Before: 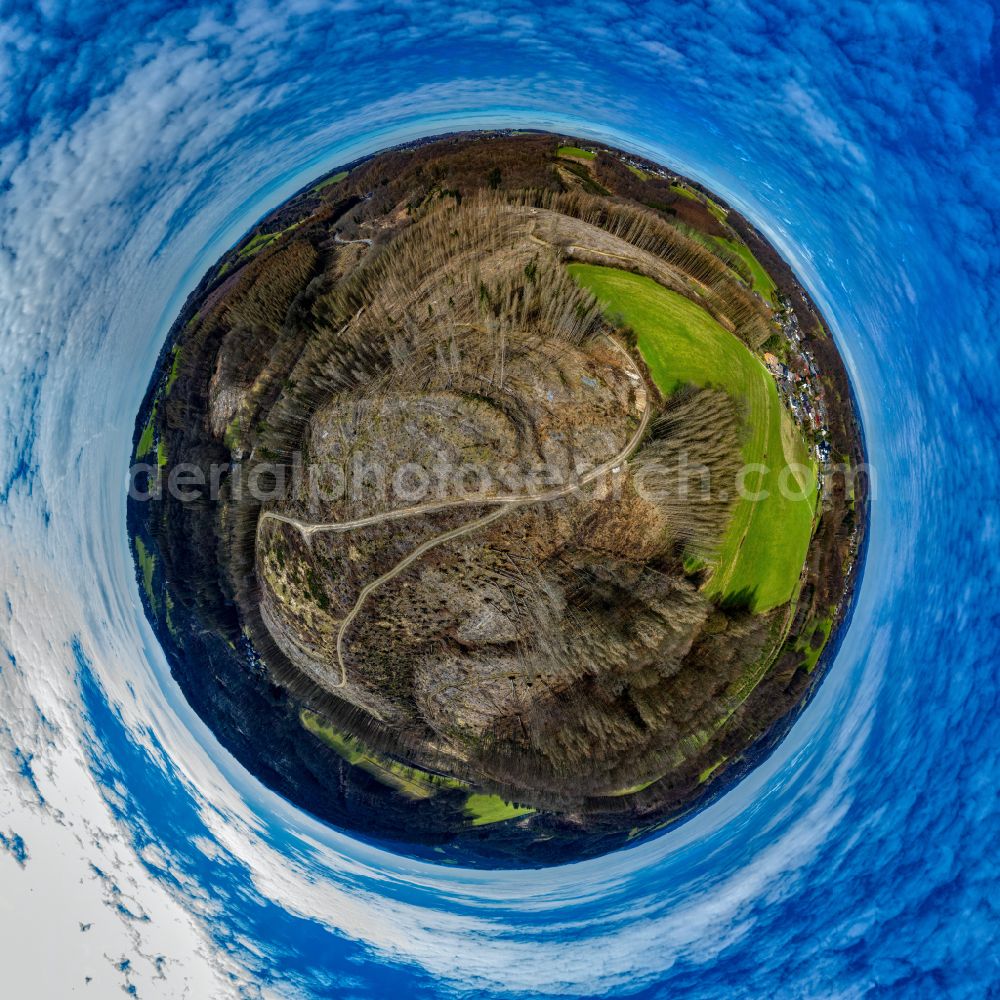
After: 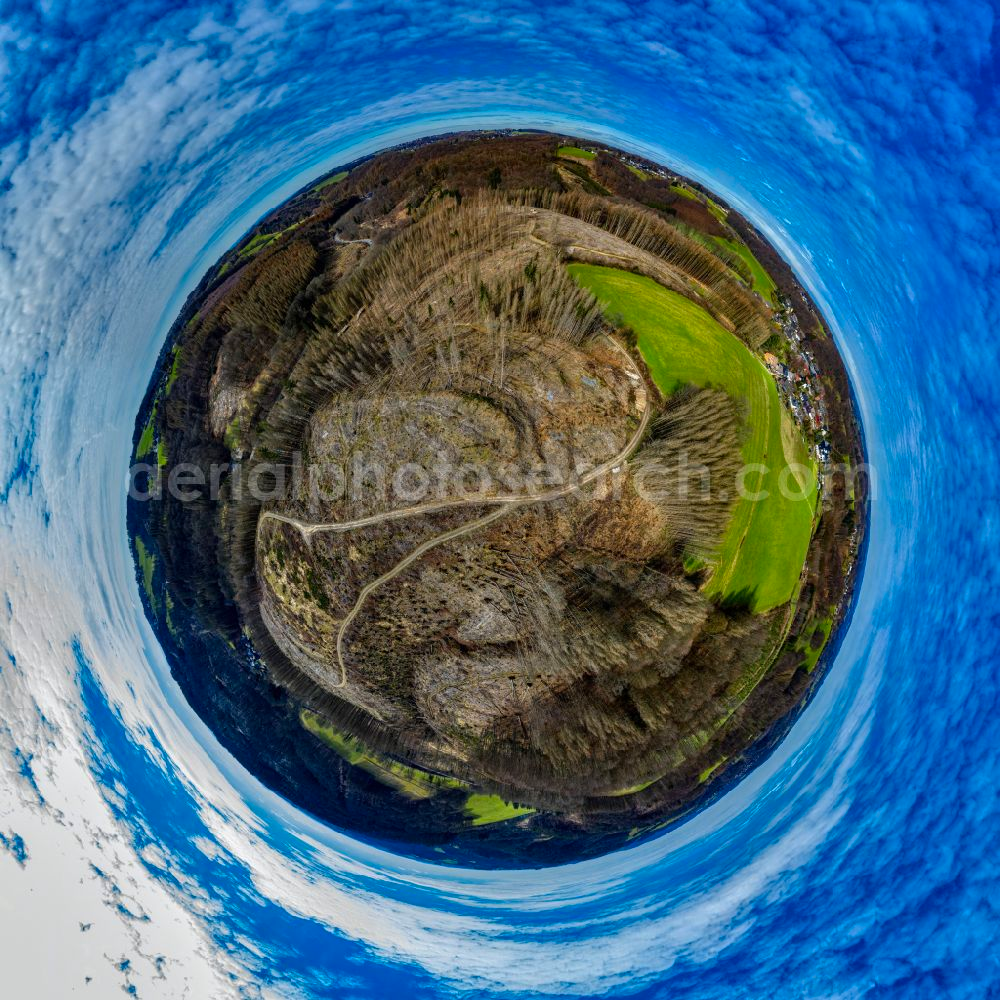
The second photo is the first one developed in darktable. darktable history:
contrast brightness saturation: saturation 0.133
